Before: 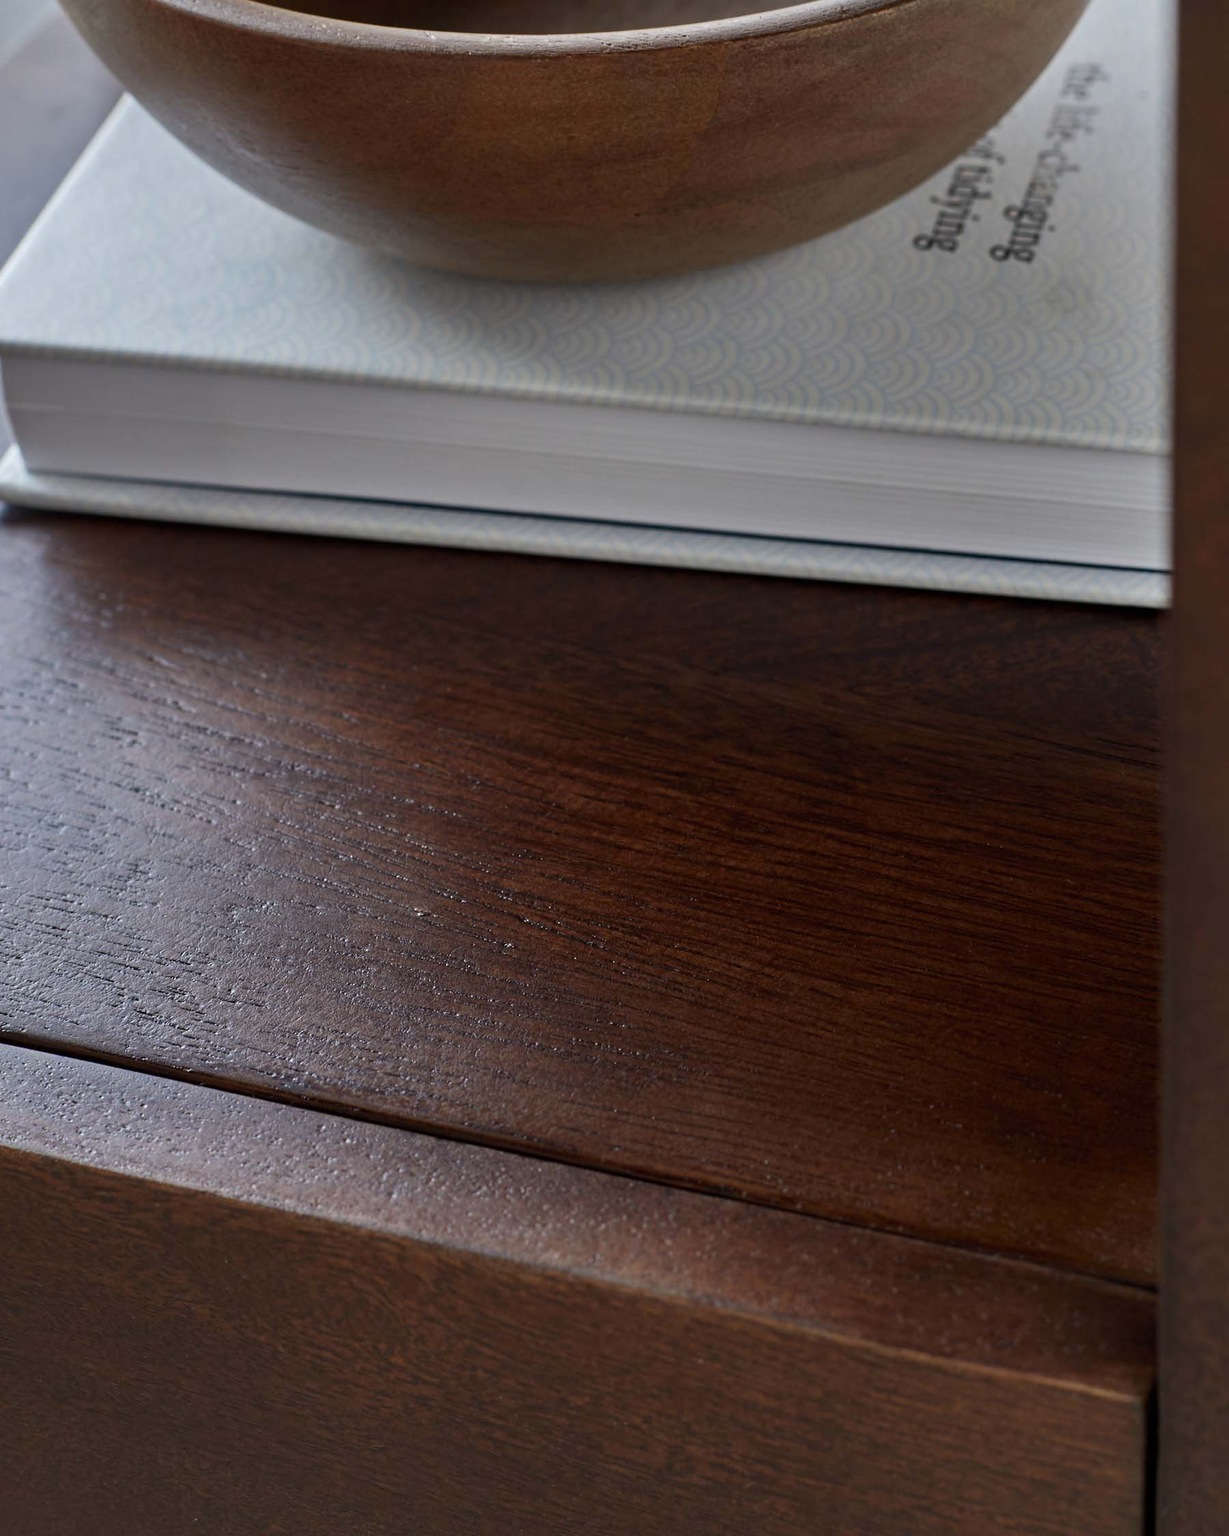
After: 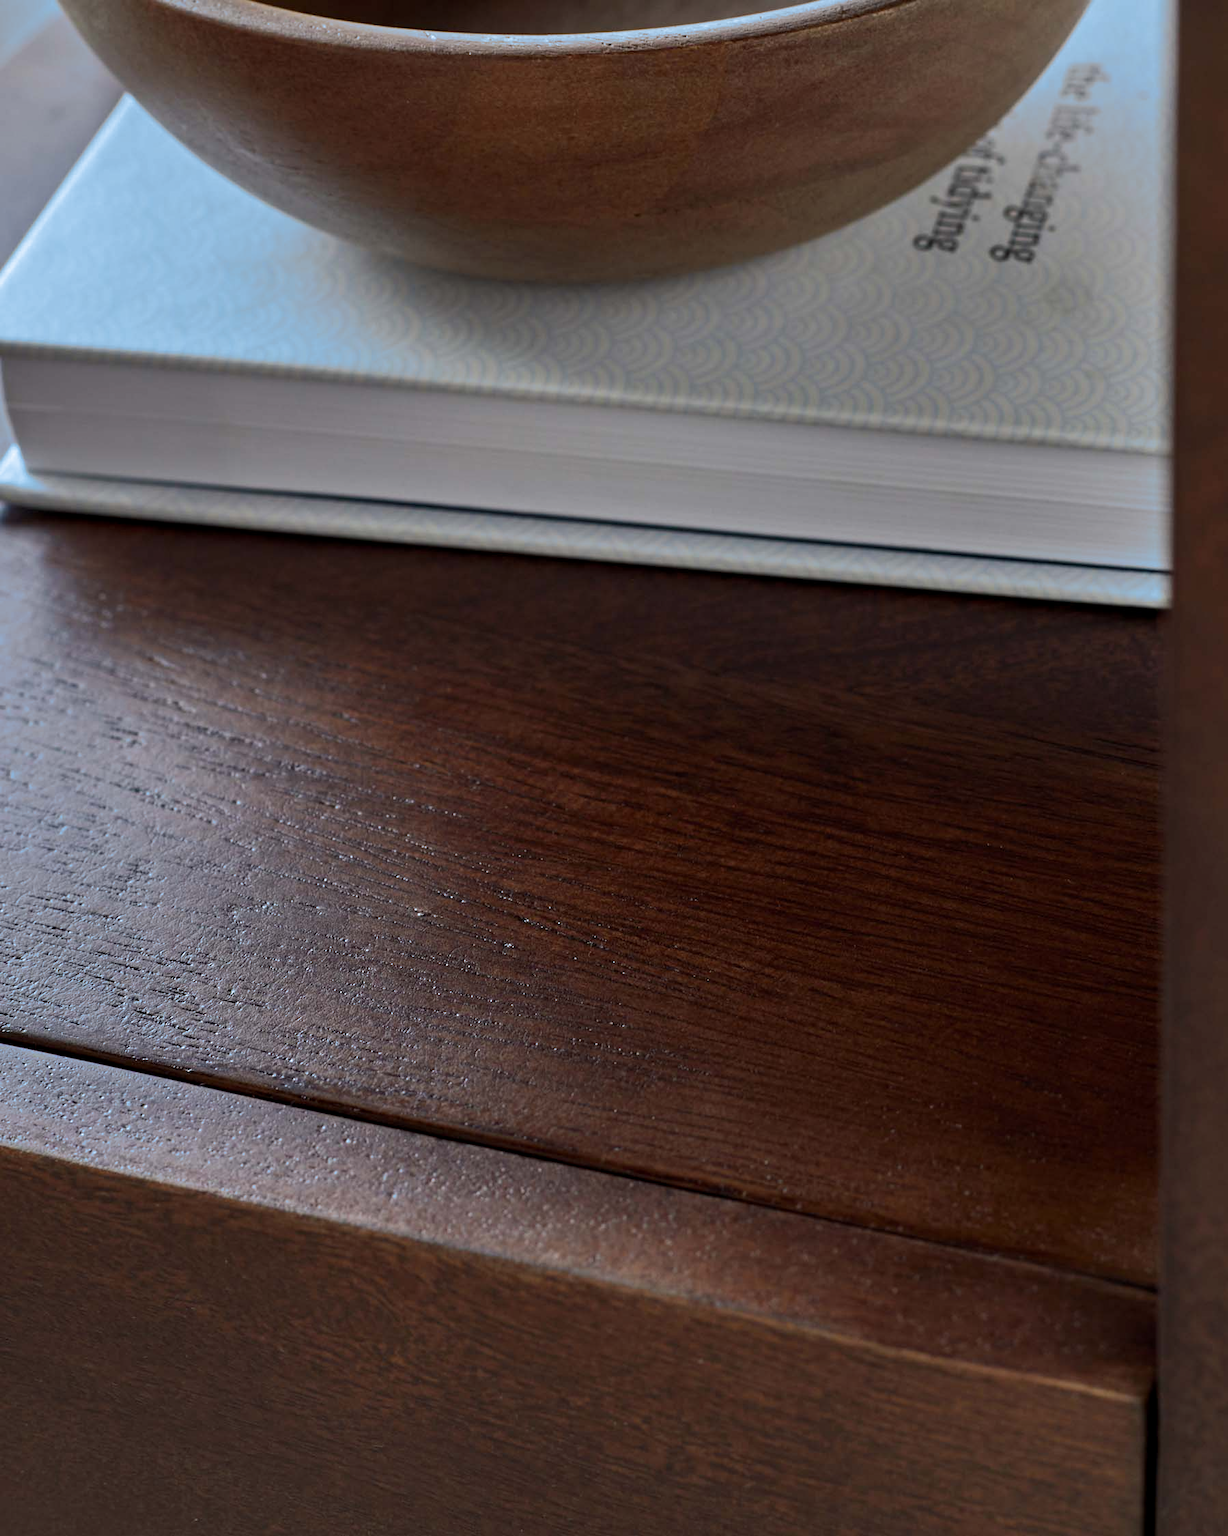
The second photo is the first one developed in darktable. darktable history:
contrast equalizer: octaves 7, y [[0.6 ×6], [0.55 ×6], [0 ×6], [0 ×6], [0 ×6]], mix 0.15
split-toning: shadows › hue 351.18°, shadows › saturation 0.86, highlights › hue 218.82°, highlights › saturation 0.73, balance -19.167
